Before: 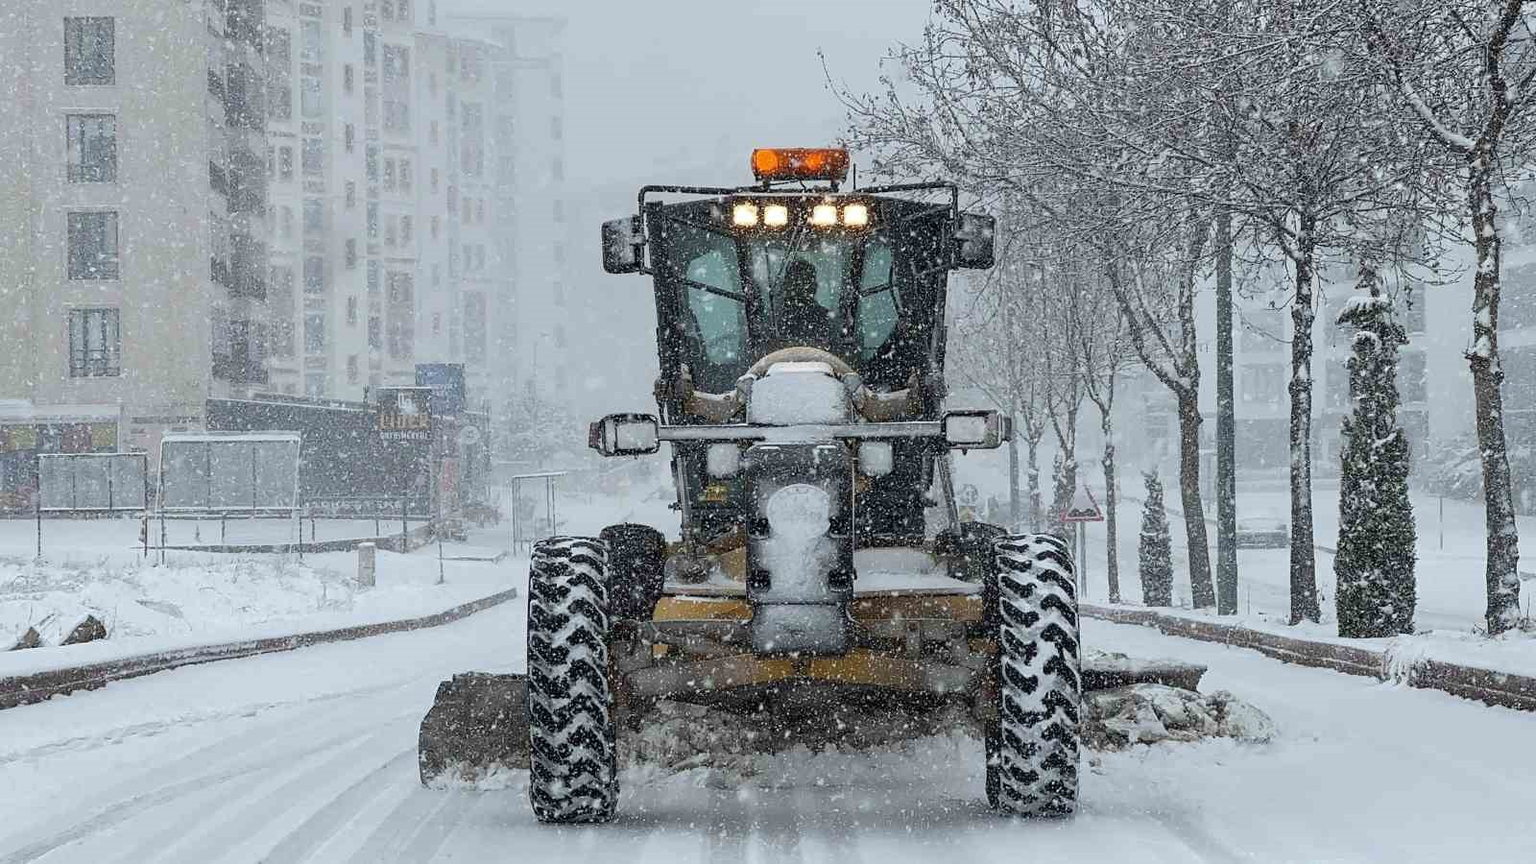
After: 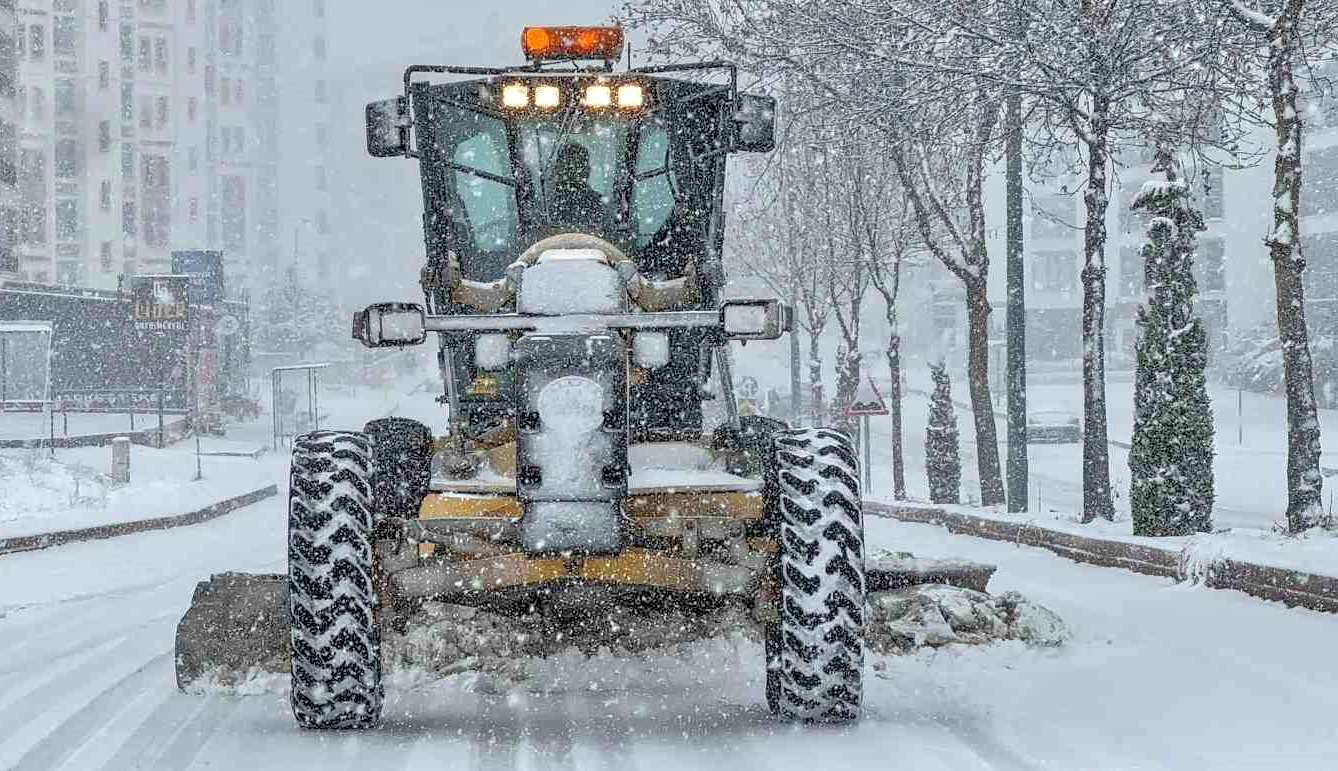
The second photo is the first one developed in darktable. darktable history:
crop: left 16.315%, top 14.246%
local contrast: on, module defaults
tone equalizer: -7 EV 0.15 EV, -6 EV 0.6 EV, -5 EV 1.15 EV, -4 EV 1.33 EV, -3 EV 1.15 EV, -2 EV 0.6 EV, -1 EV 0.15 EV, mask exposure compensation -0.5 EV
